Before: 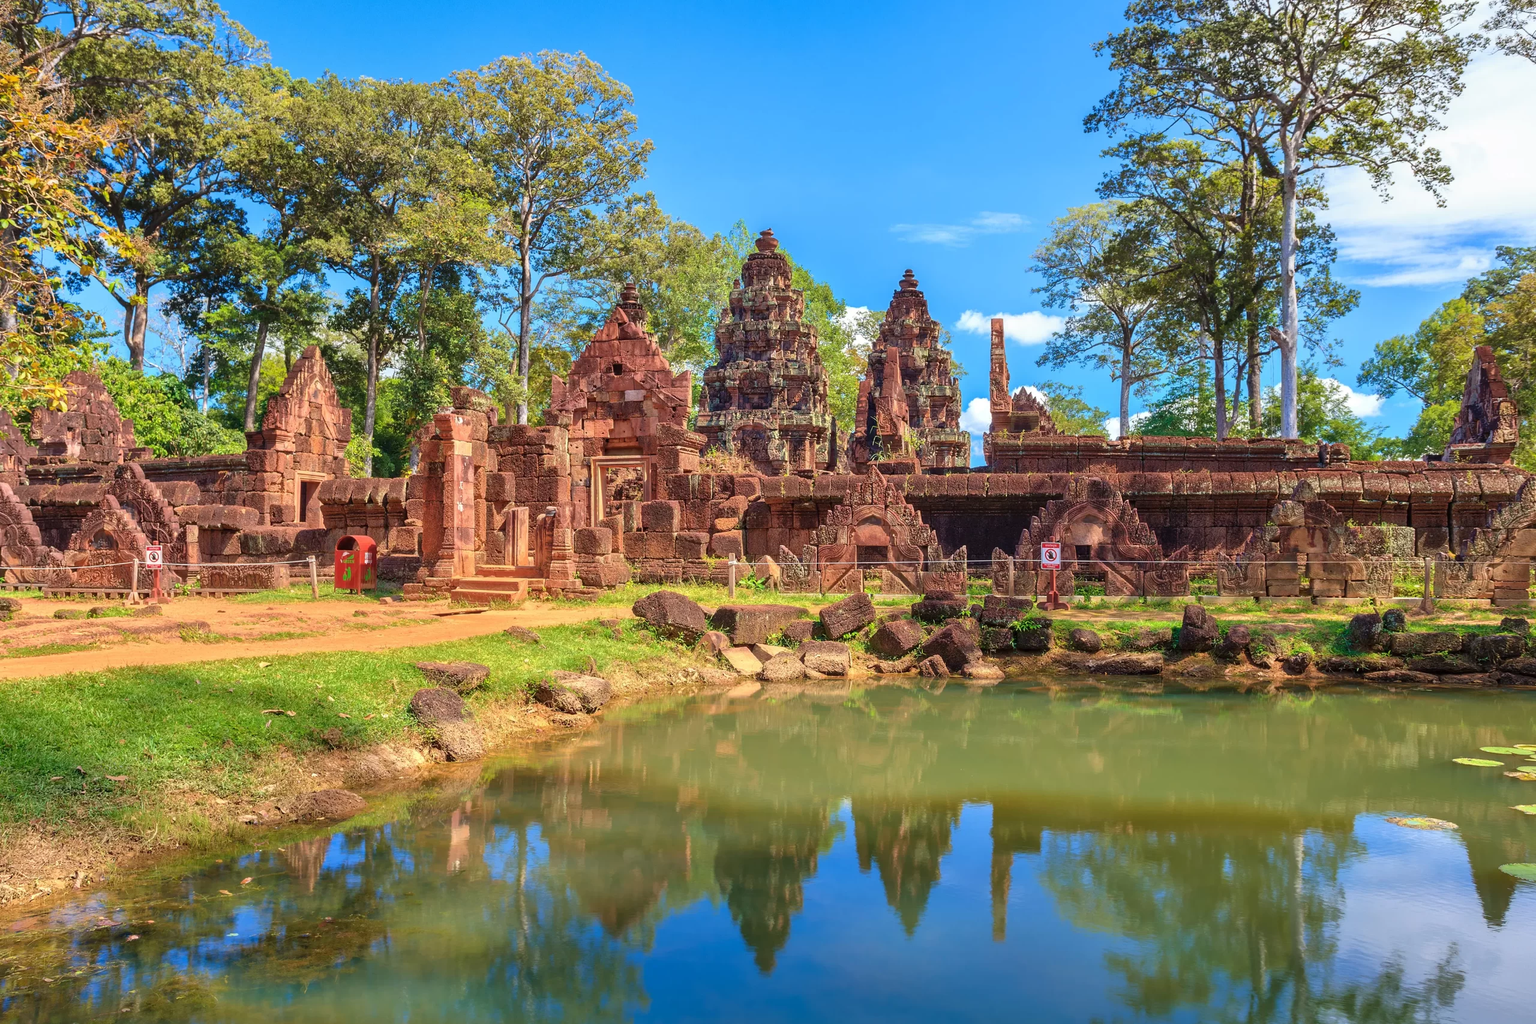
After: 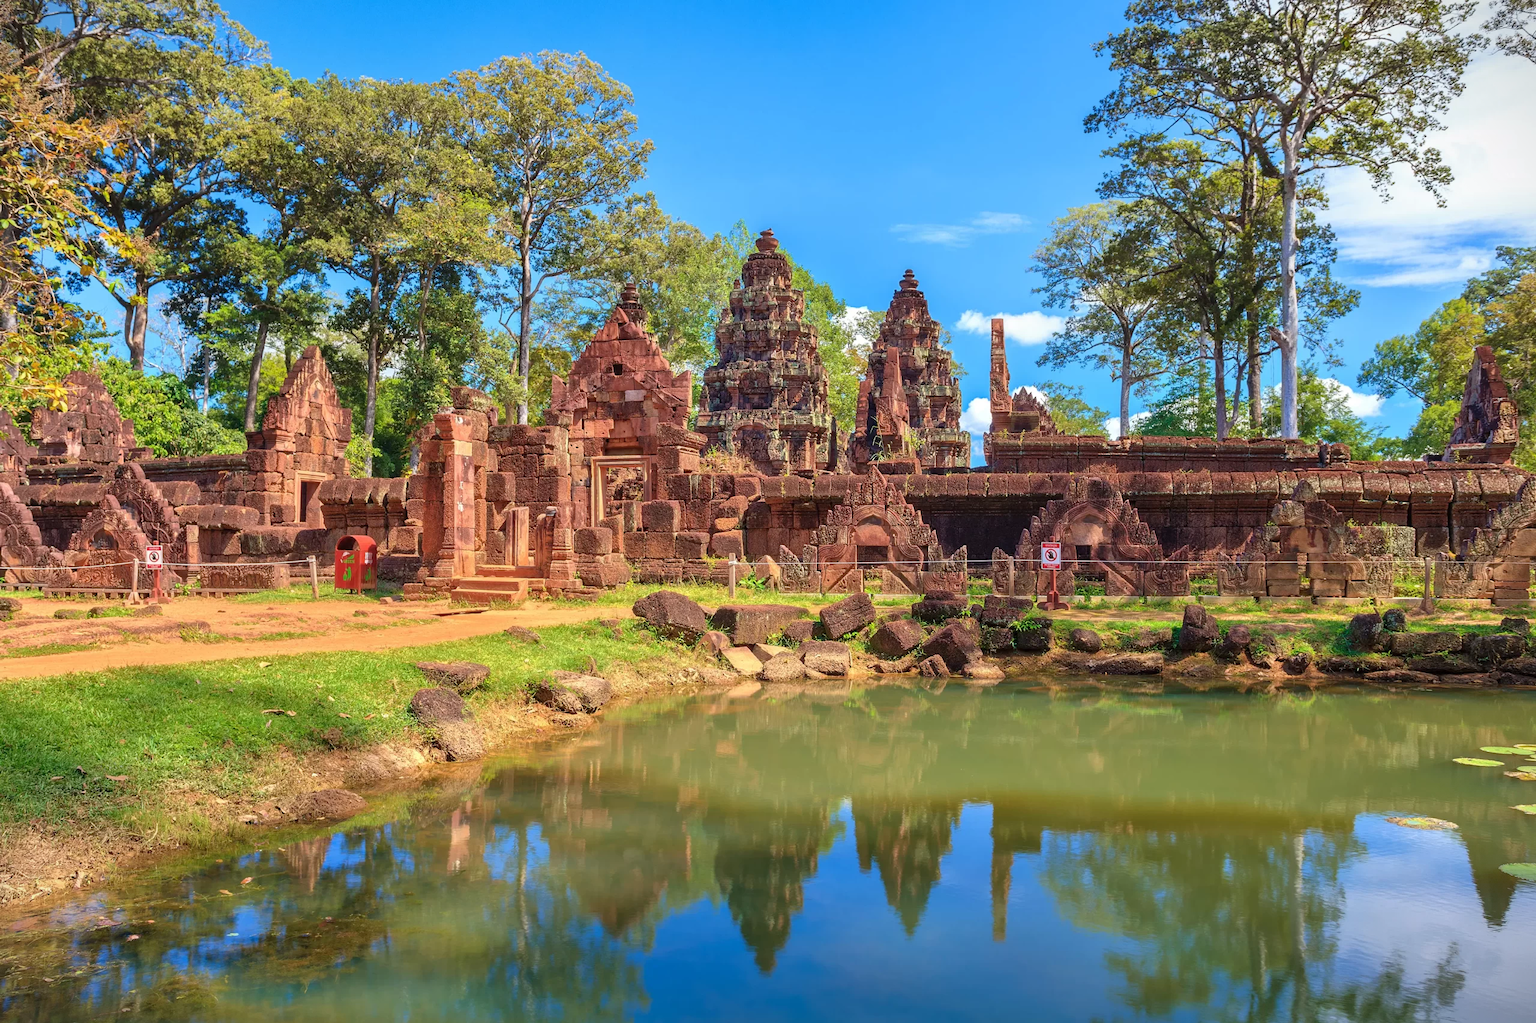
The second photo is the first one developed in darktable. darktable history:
vignetting: fall-off start 97.25%, brightness -0.409, saturation -0.292, width/height ratio 1.185, dithering 8-bit output
